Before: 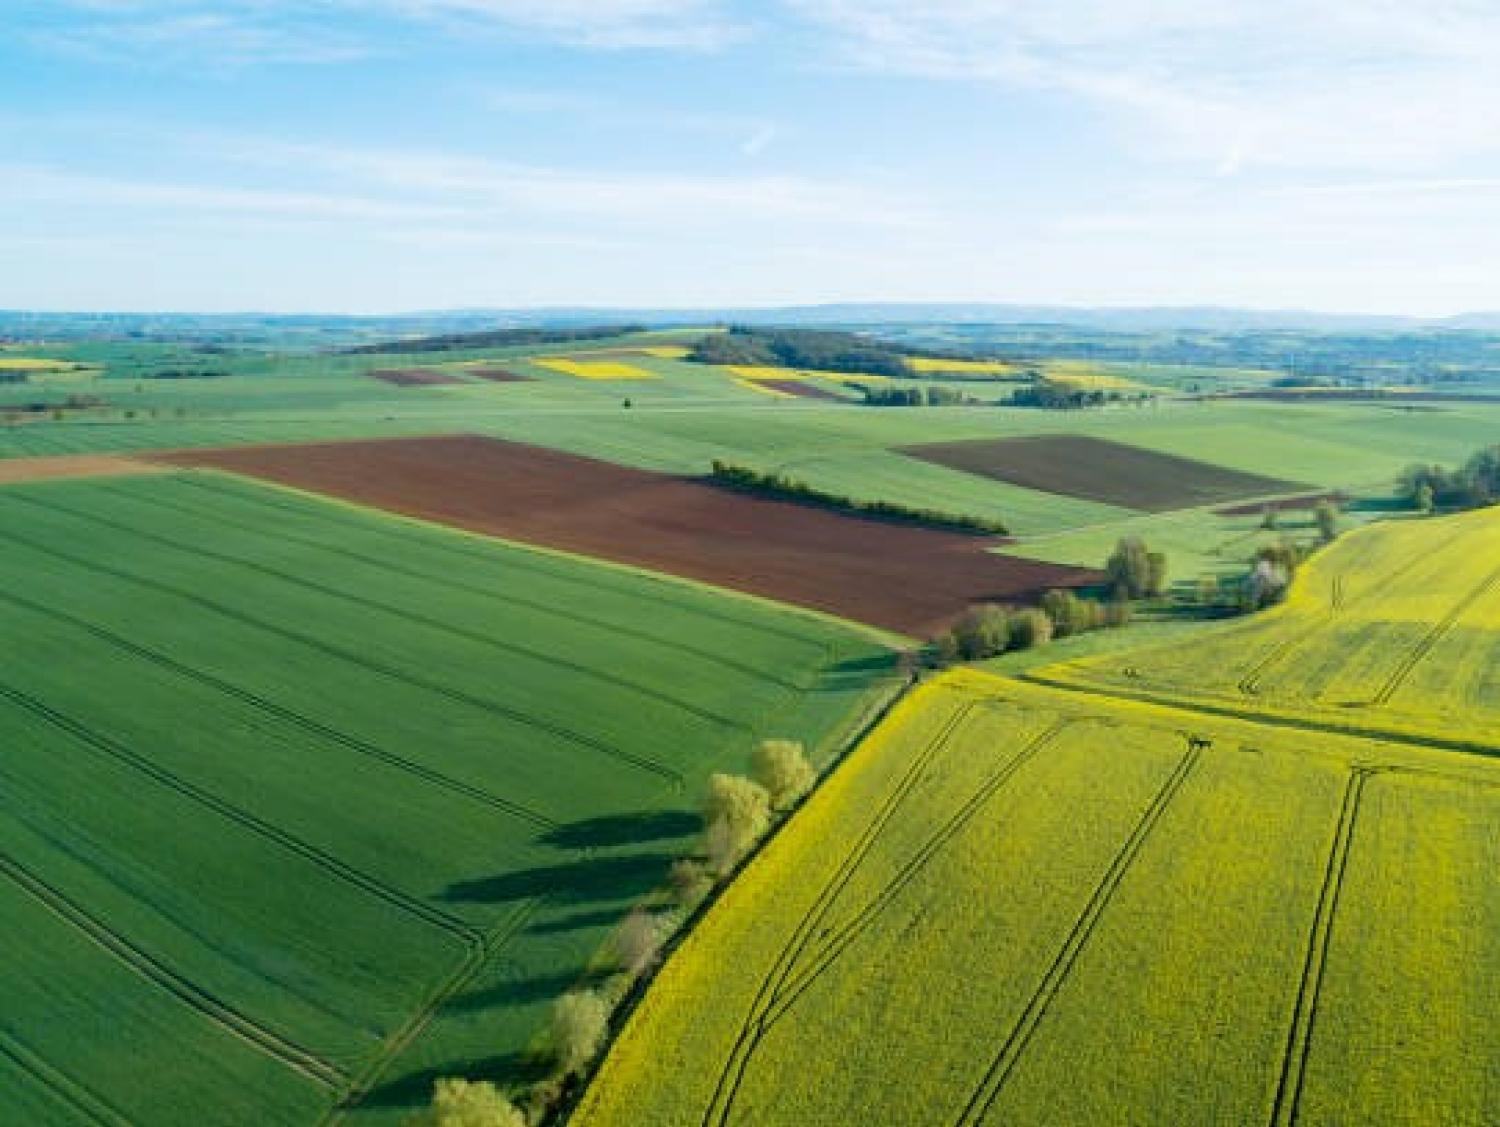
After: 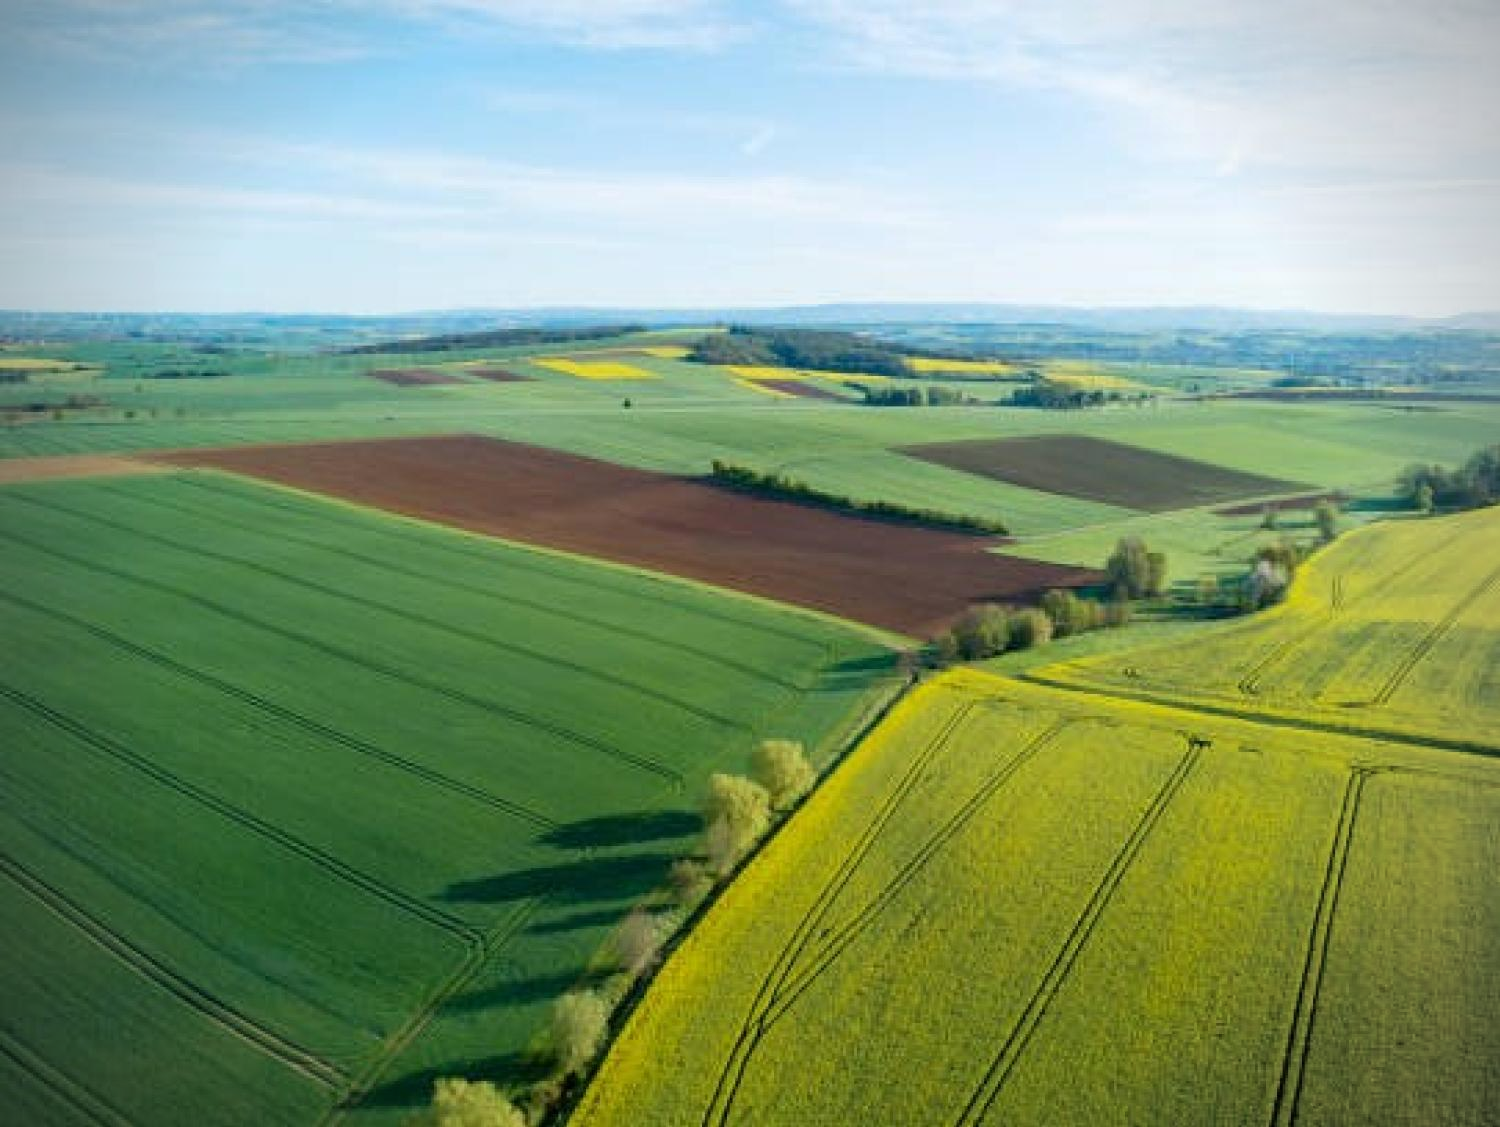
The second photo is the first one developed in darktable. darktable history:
vignetting: brightness -0.575
